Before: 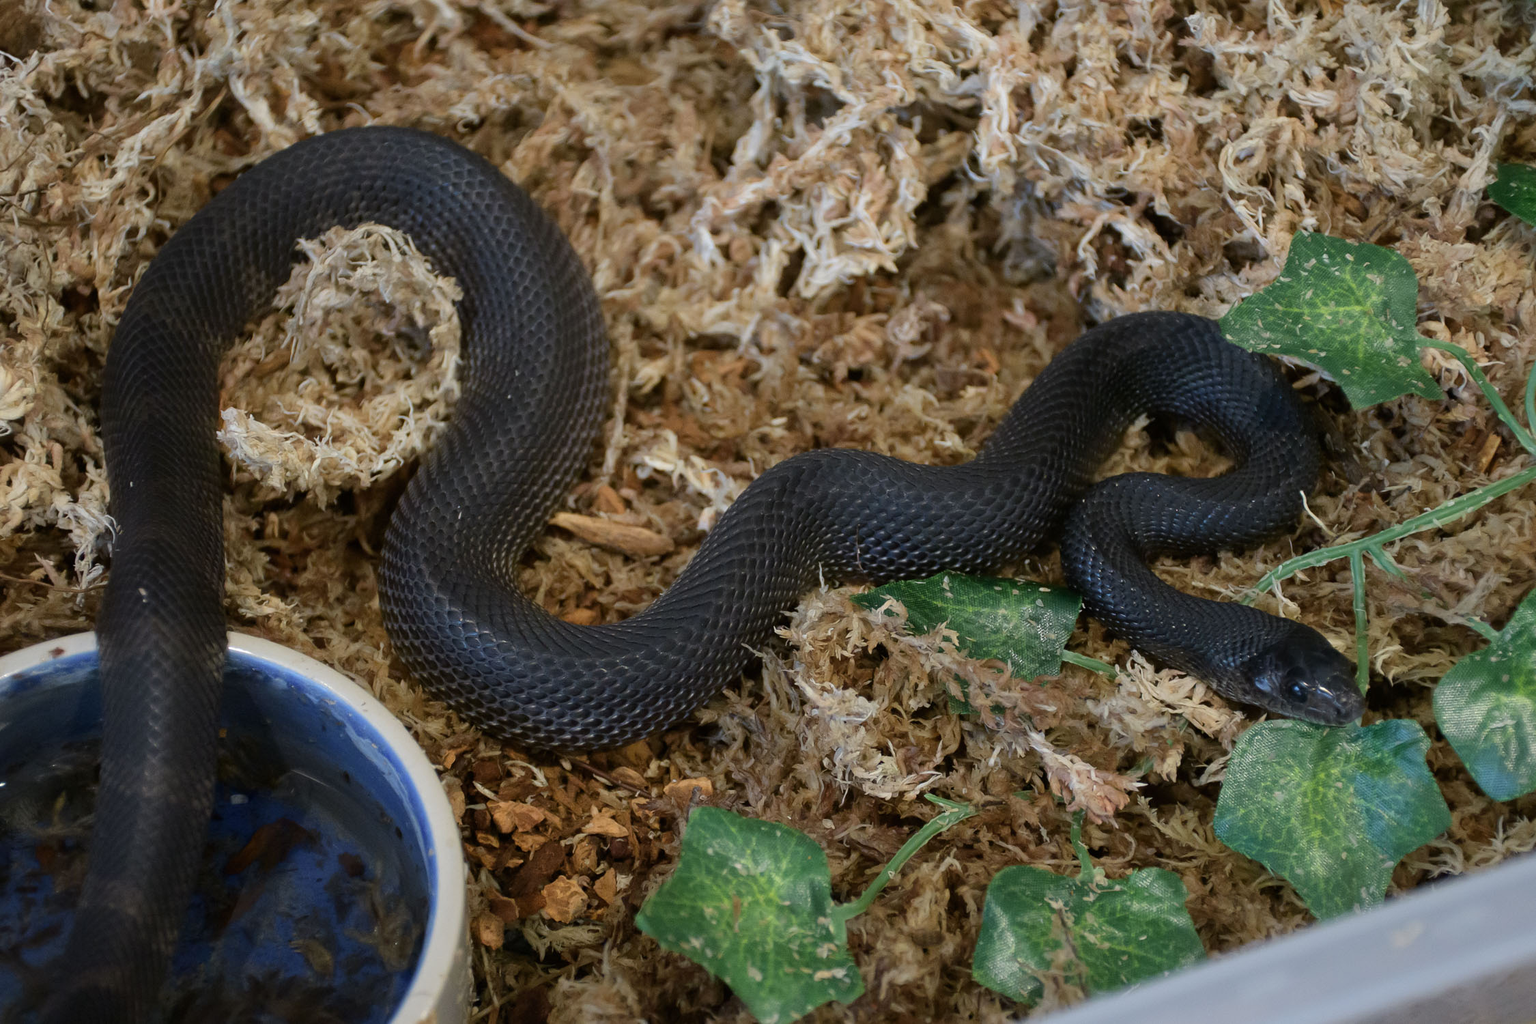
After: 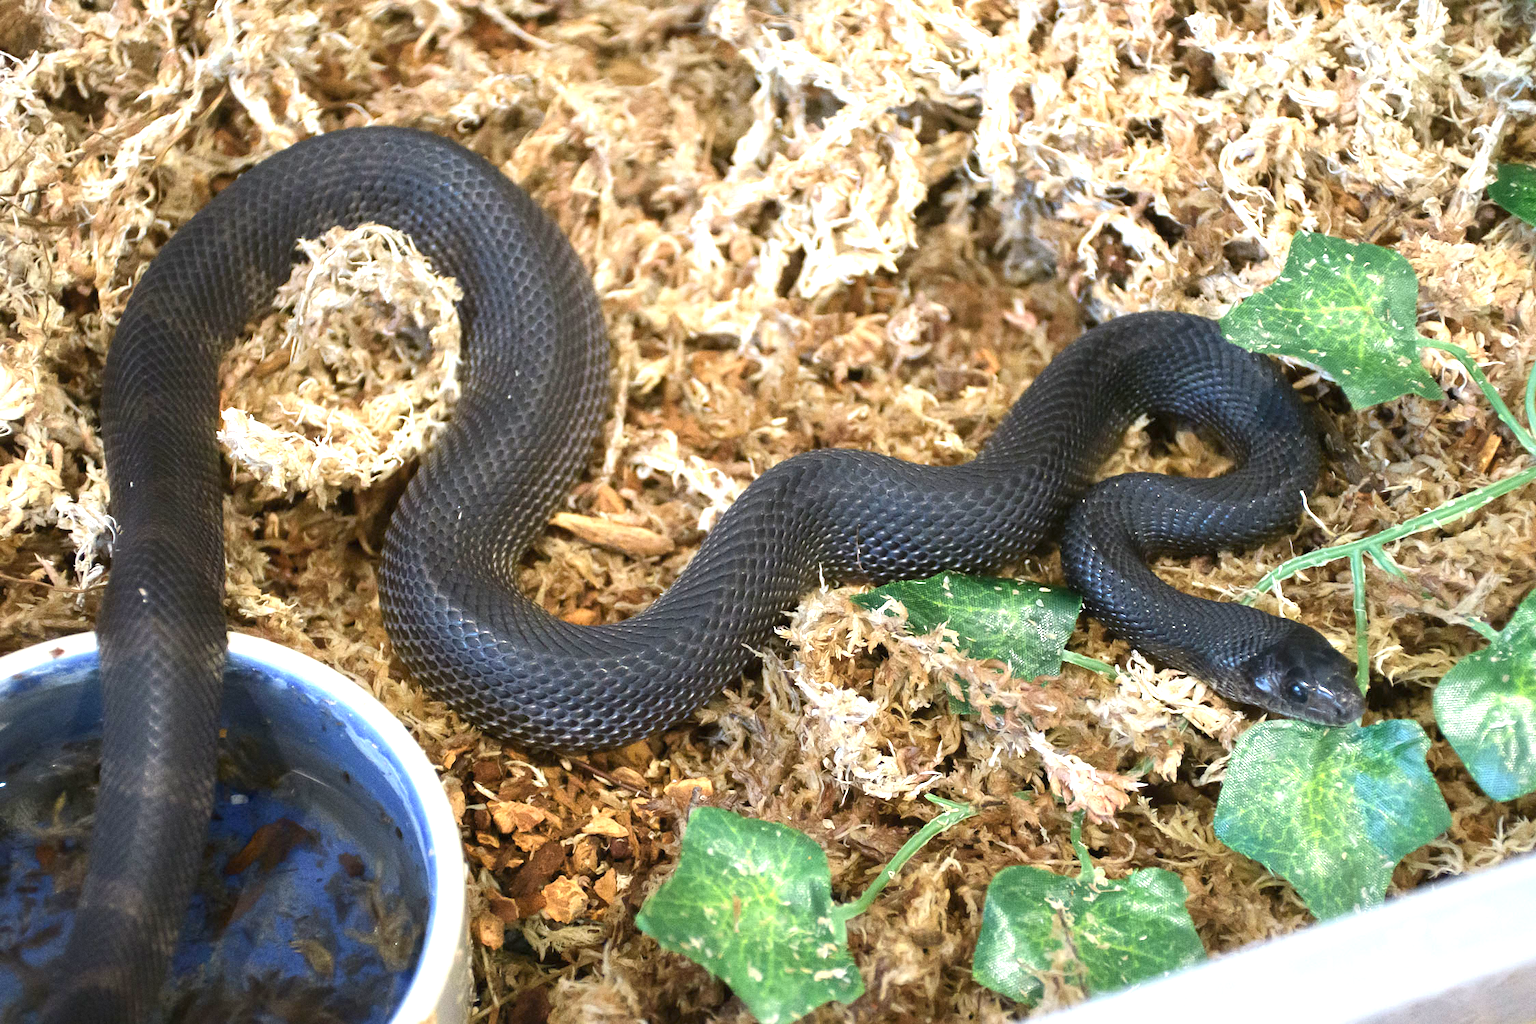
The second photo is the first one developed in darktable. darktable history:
exposure: black level correction 0, exposure 1.741 EV, compensate exposure bias true, compensate highlight preservation false
grain: coarseness 0.47 ISO
